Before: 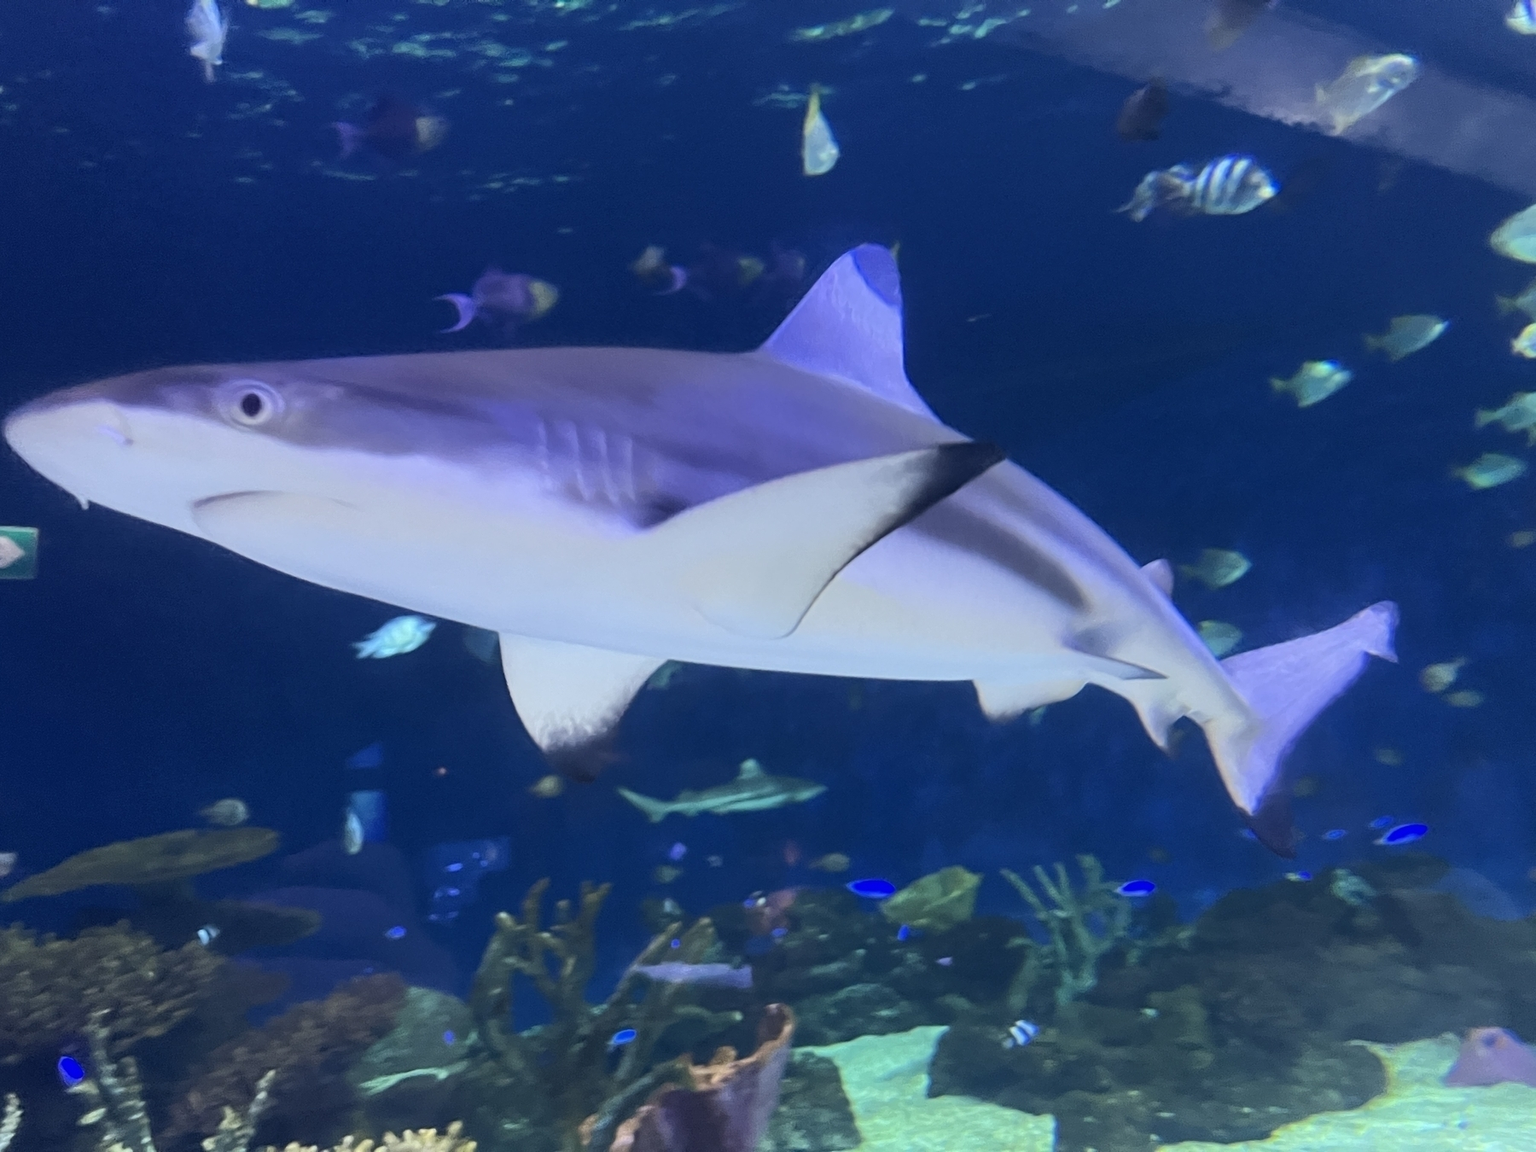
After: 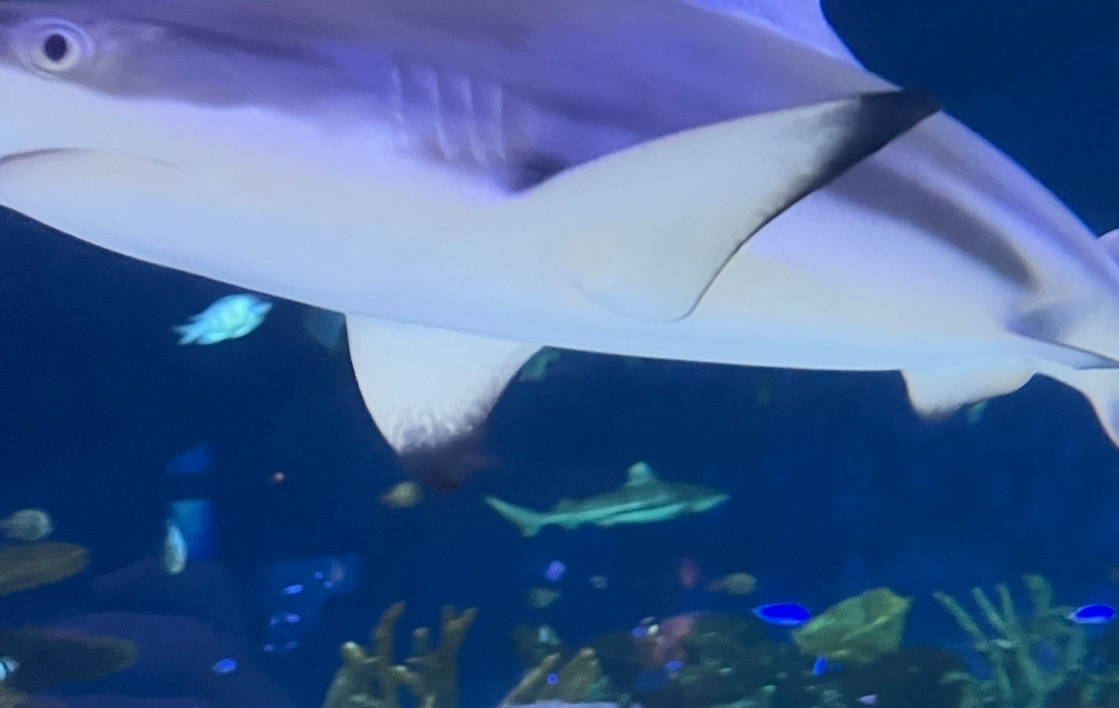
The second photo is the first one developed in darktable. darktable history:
crop: left 13.31%, top 31.694%, right 24.472%, bottom 15.809%
contrast equalizer: y [[0.5, 0.5, 0.468, 0.5, 0.5, 0.5], [0.5 ×6], [0.5 ×6], [0 ×6], [0 ×6]]
